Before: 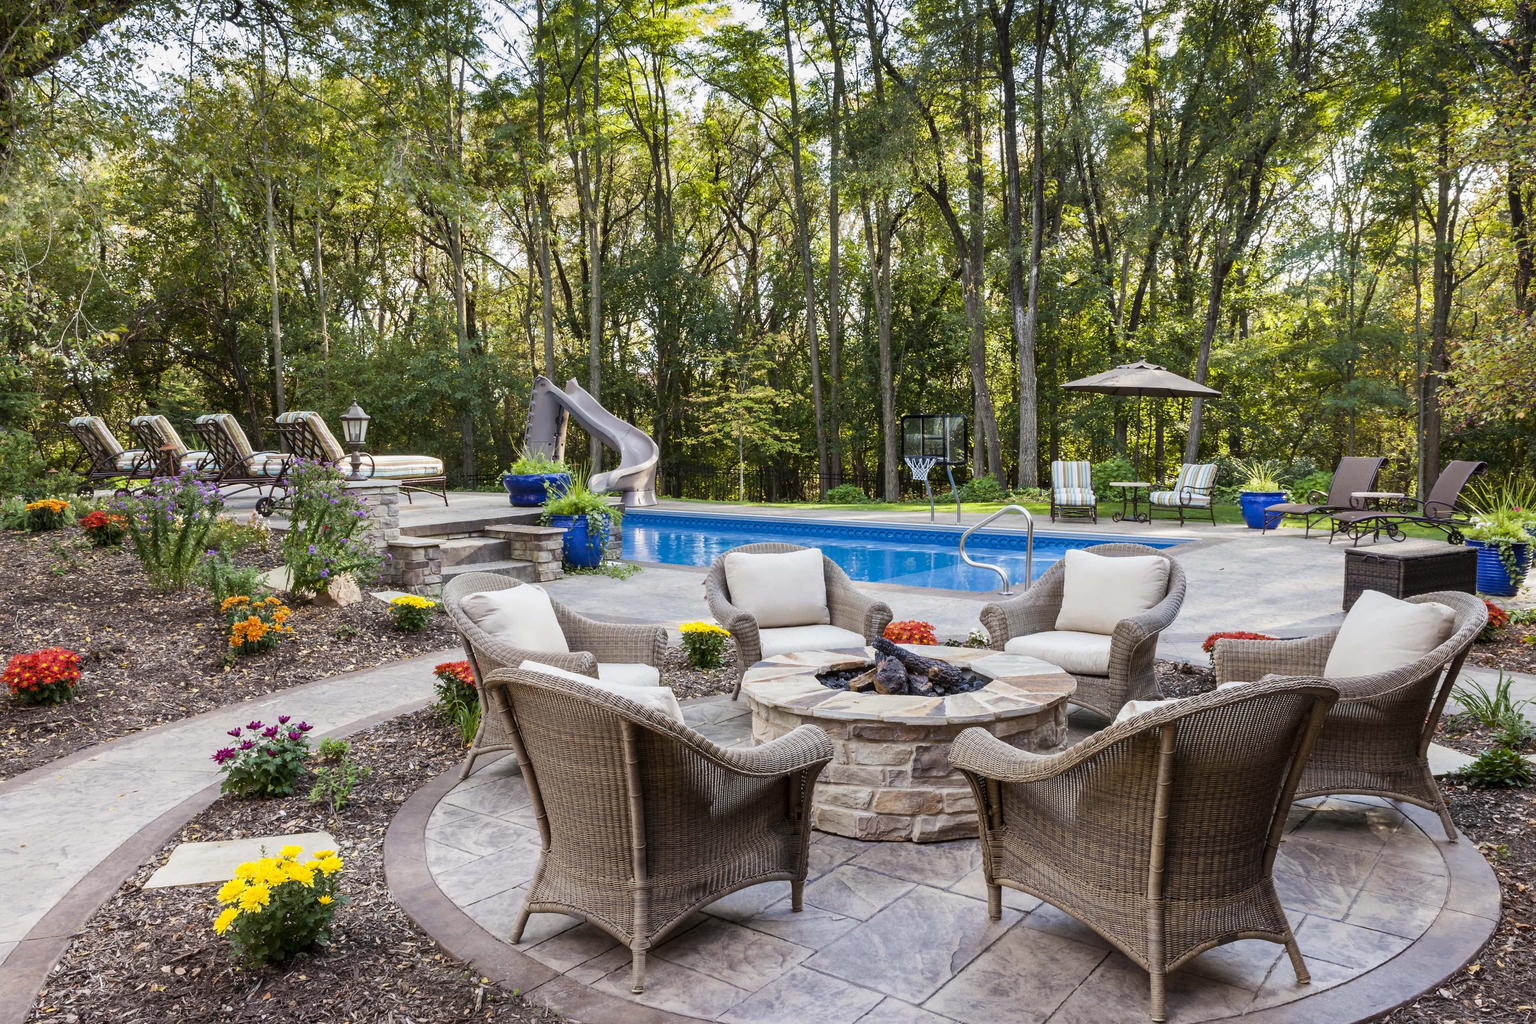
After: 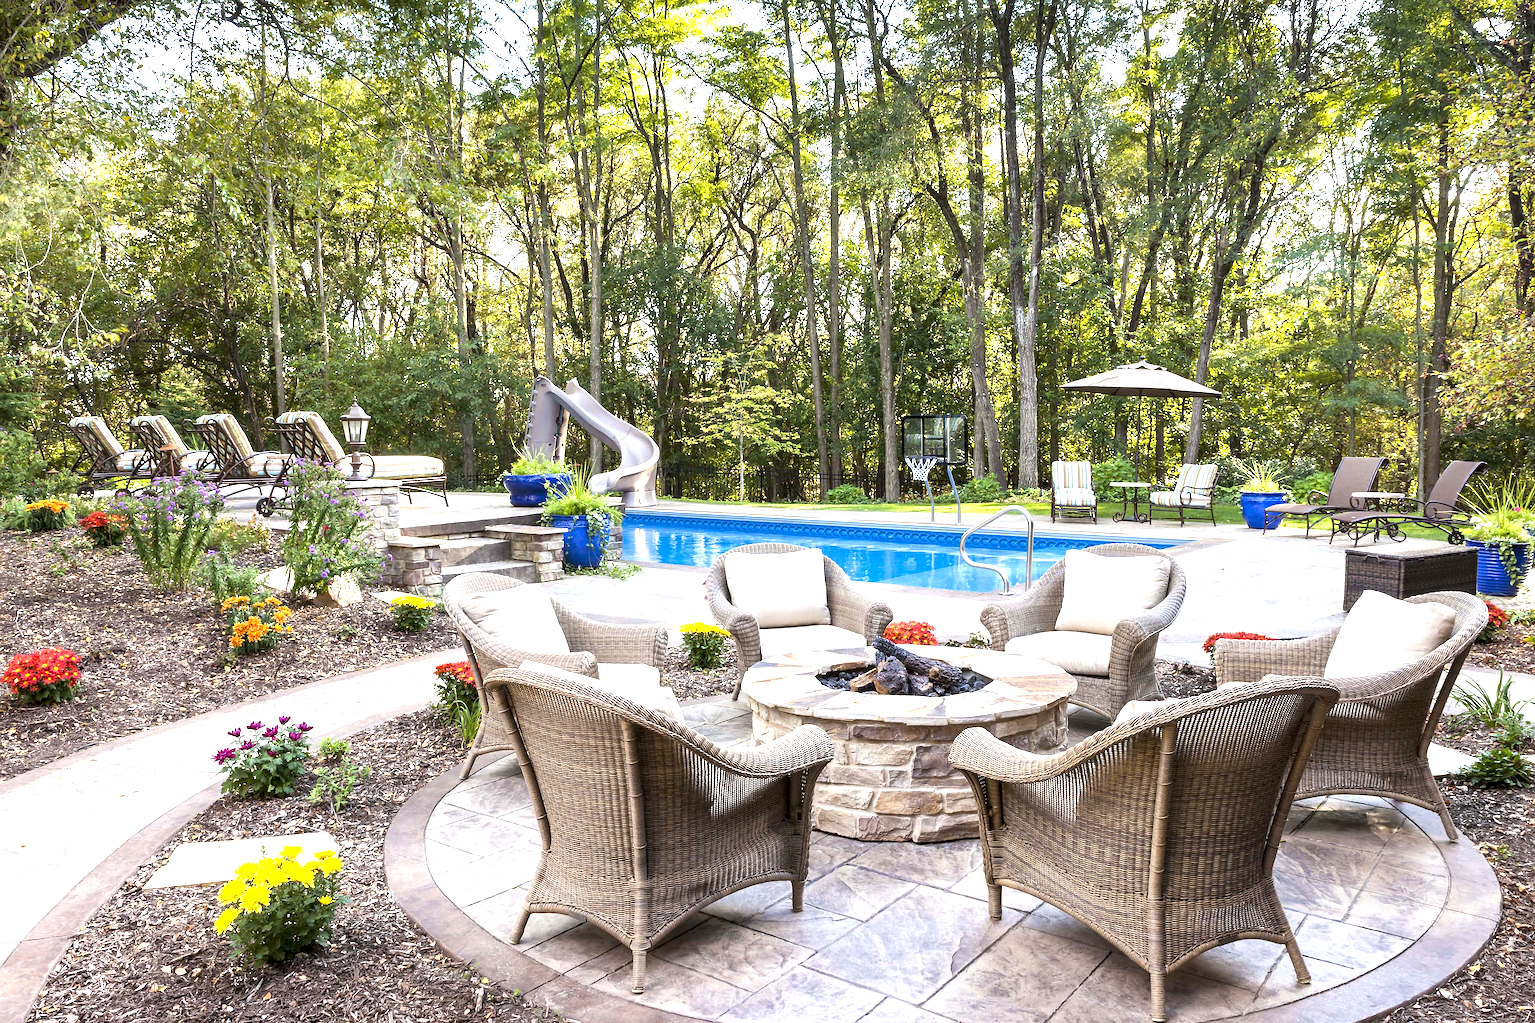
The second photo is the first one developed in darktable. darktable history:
sharpen: on, module defaults
exposure: black level correction 0.001, exposure 1.044 EV, compensate exposure bias true, compensate highlight preservation false
